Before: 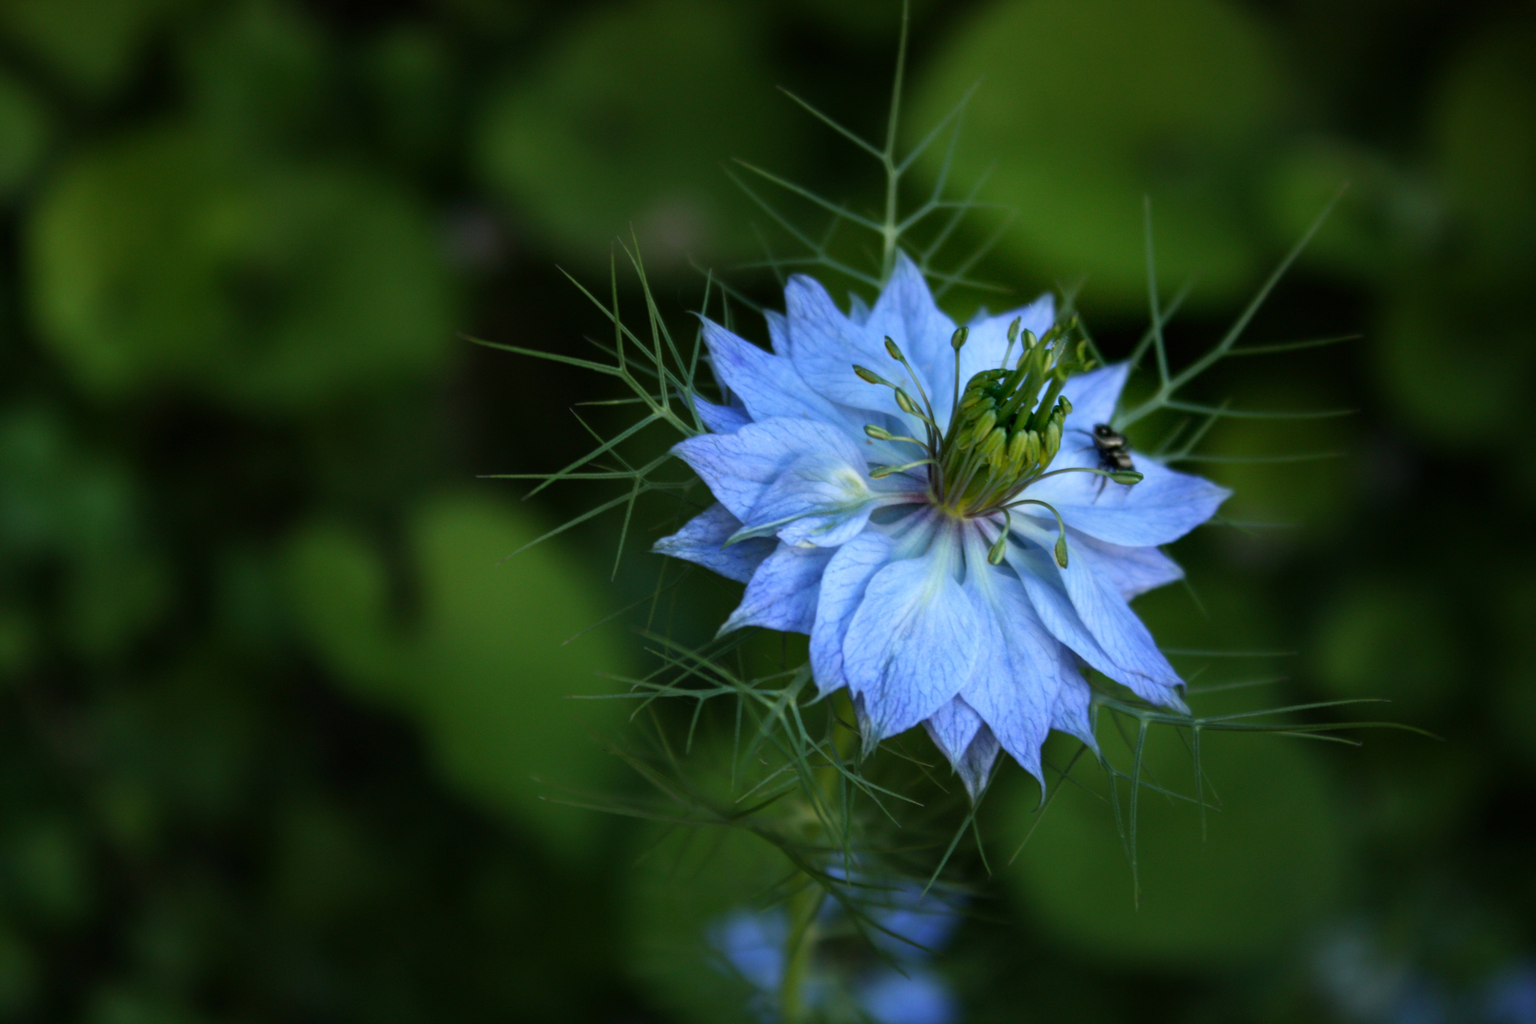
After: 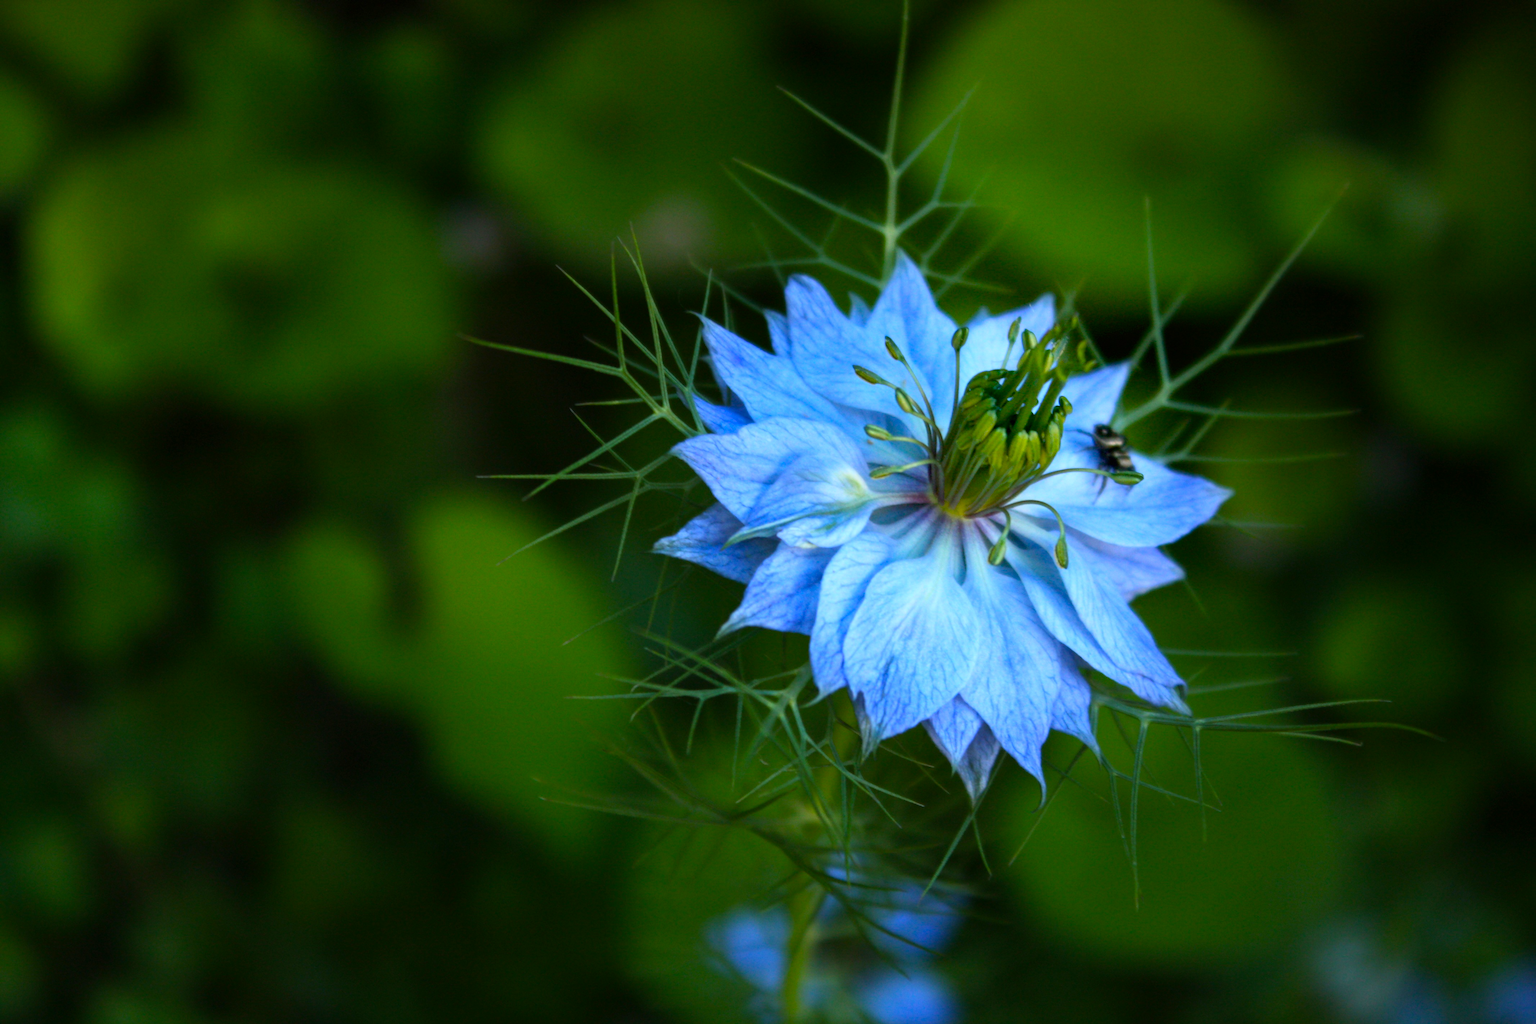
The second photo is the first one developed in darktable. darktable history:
color balance rgb: perceptual saturation grading › global saturation 25%, global vibrance 20%
base curve: curves: ch0 [(0, 0) (0.666, 0.806) (1, 1)]
